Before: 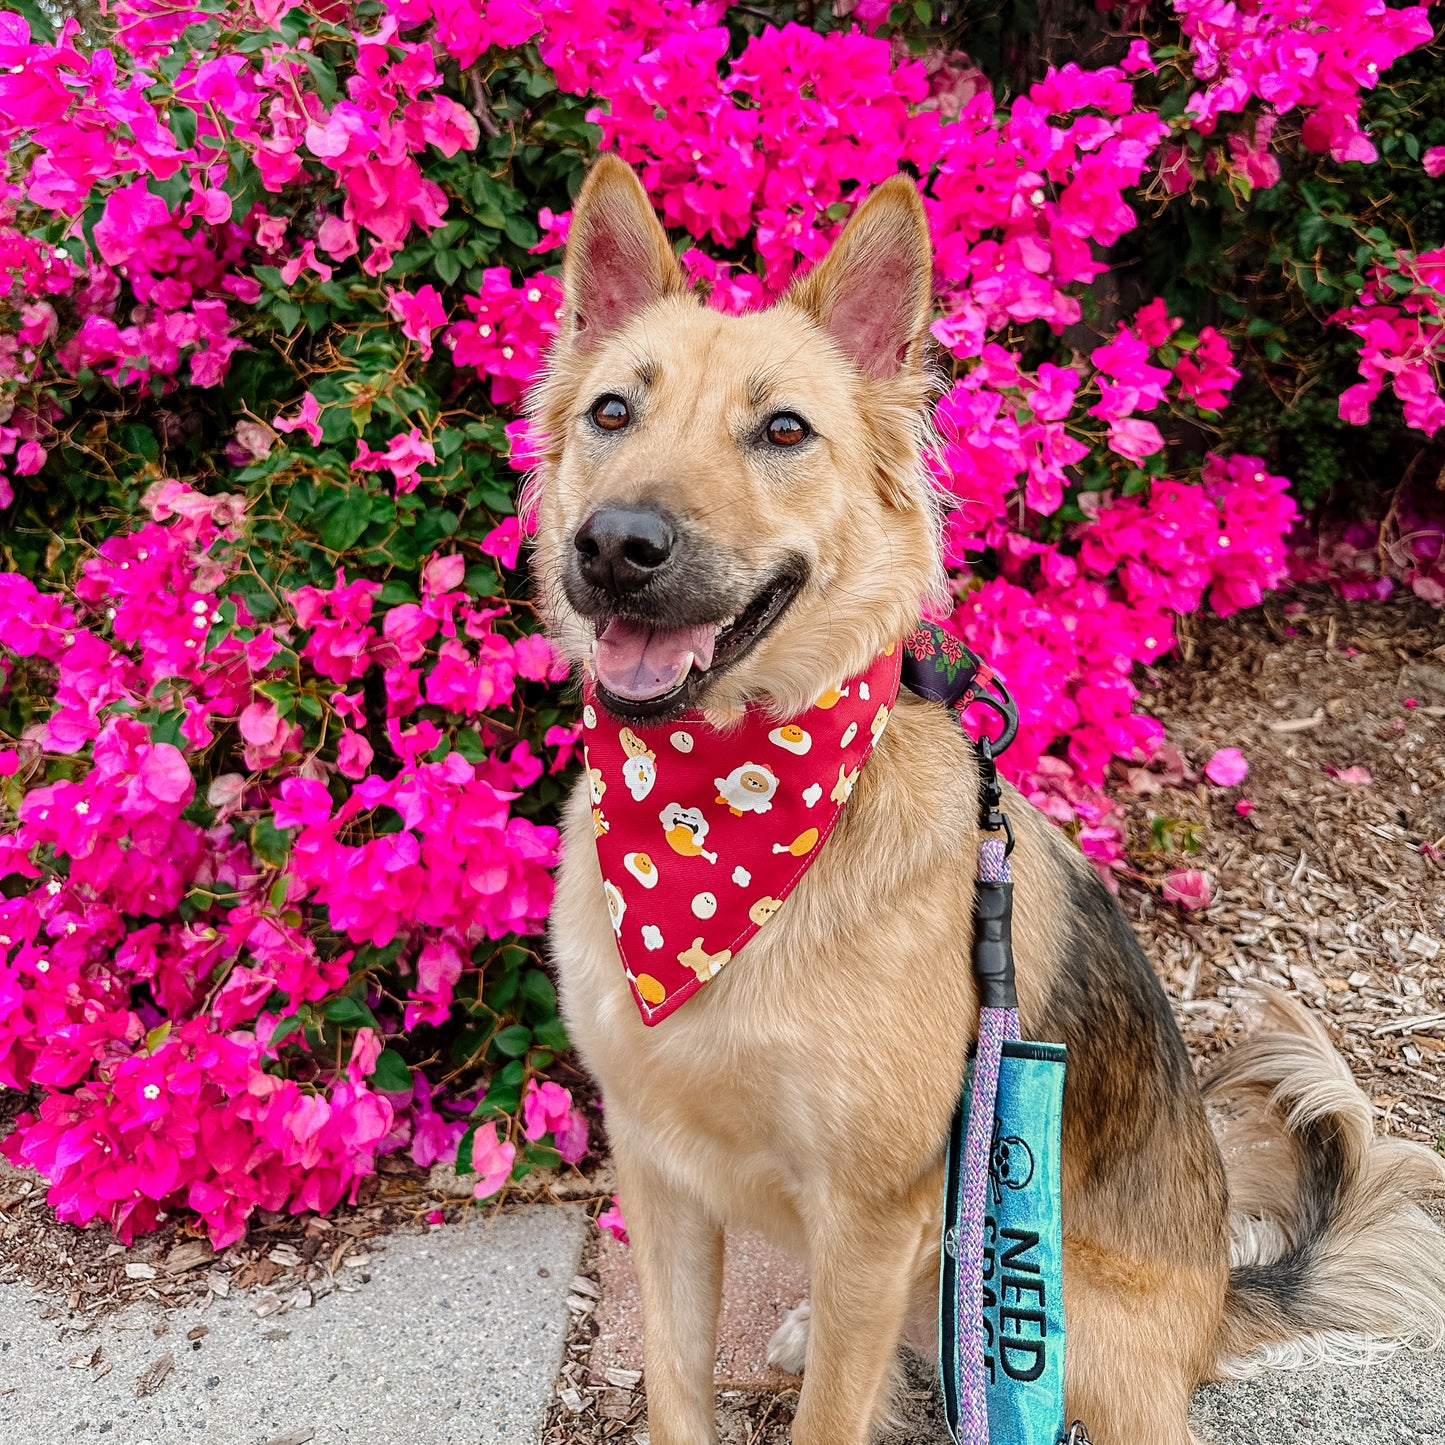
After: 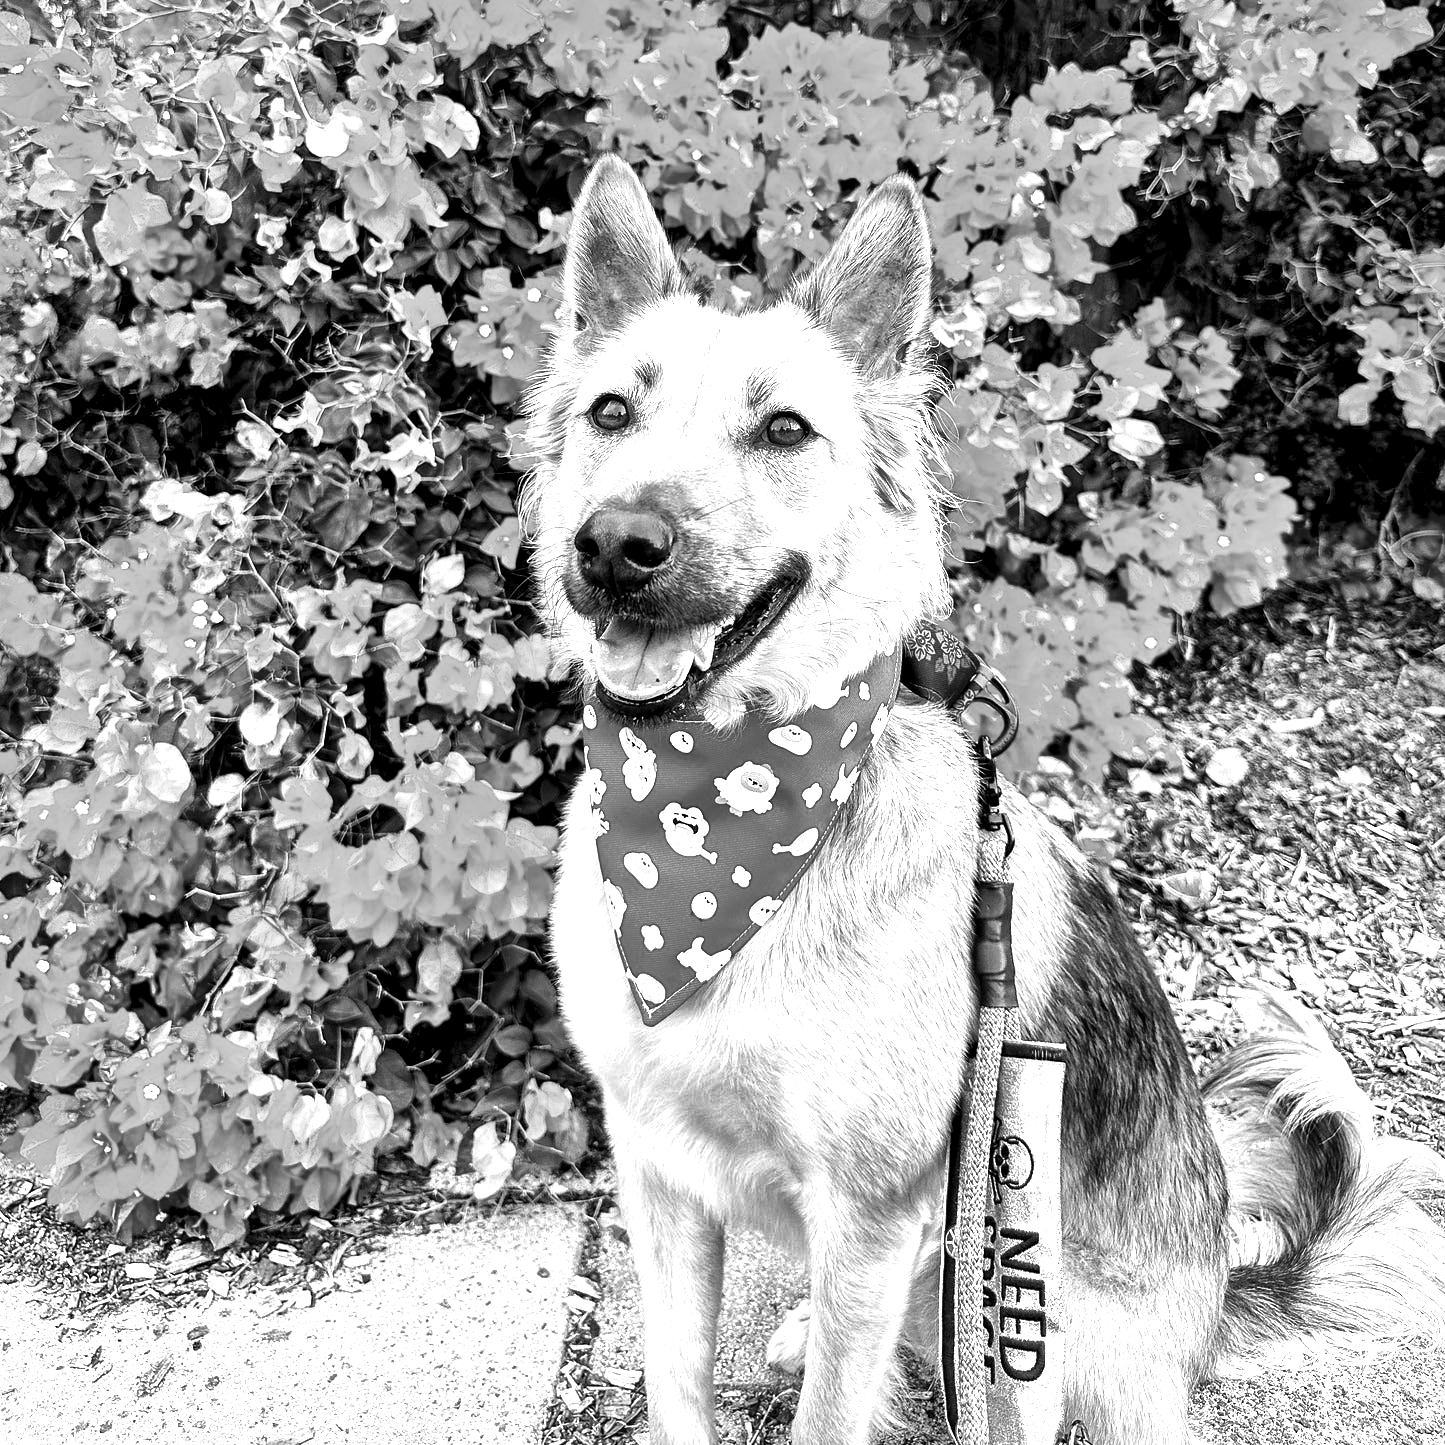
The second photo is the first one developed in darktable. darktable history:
monochrome: on, module defaults
exposure: black level correction 0, exposure 1.1 EV, compensate exposure bias true, compensate highlight preservation false
tone equalizer: on, module defaults
local contrast: mode bilateral grid, contrast 44, coarseness 69, detail 214%, midtone range 0.2
